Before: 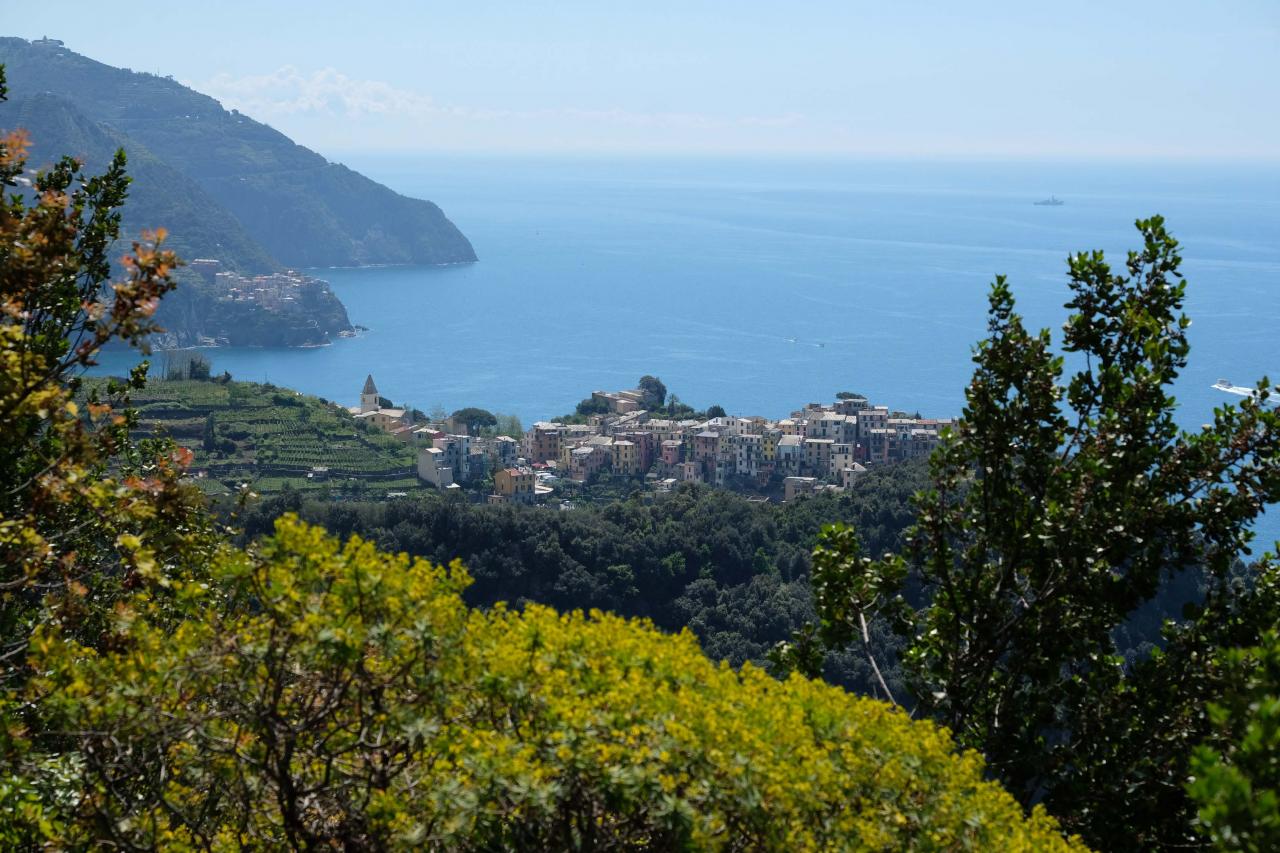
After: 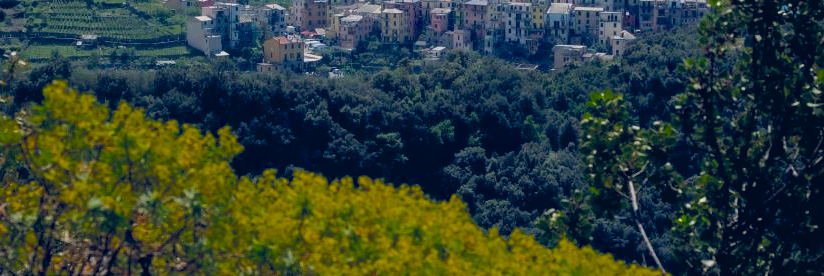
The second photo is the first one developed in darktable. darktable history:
color balance rgb: global offset › luminance 0.4%, global offset › chroma 0.206%, global offset › hue 254.74°, perceptual saturation grading › global saturation 30.46%, global vibrance -8.18%, contrast -12.96%, saturation formula JzAzBz (2021)
crop: left 18.112%, top 50.73%, right 17.452%, bottom 16.857%
